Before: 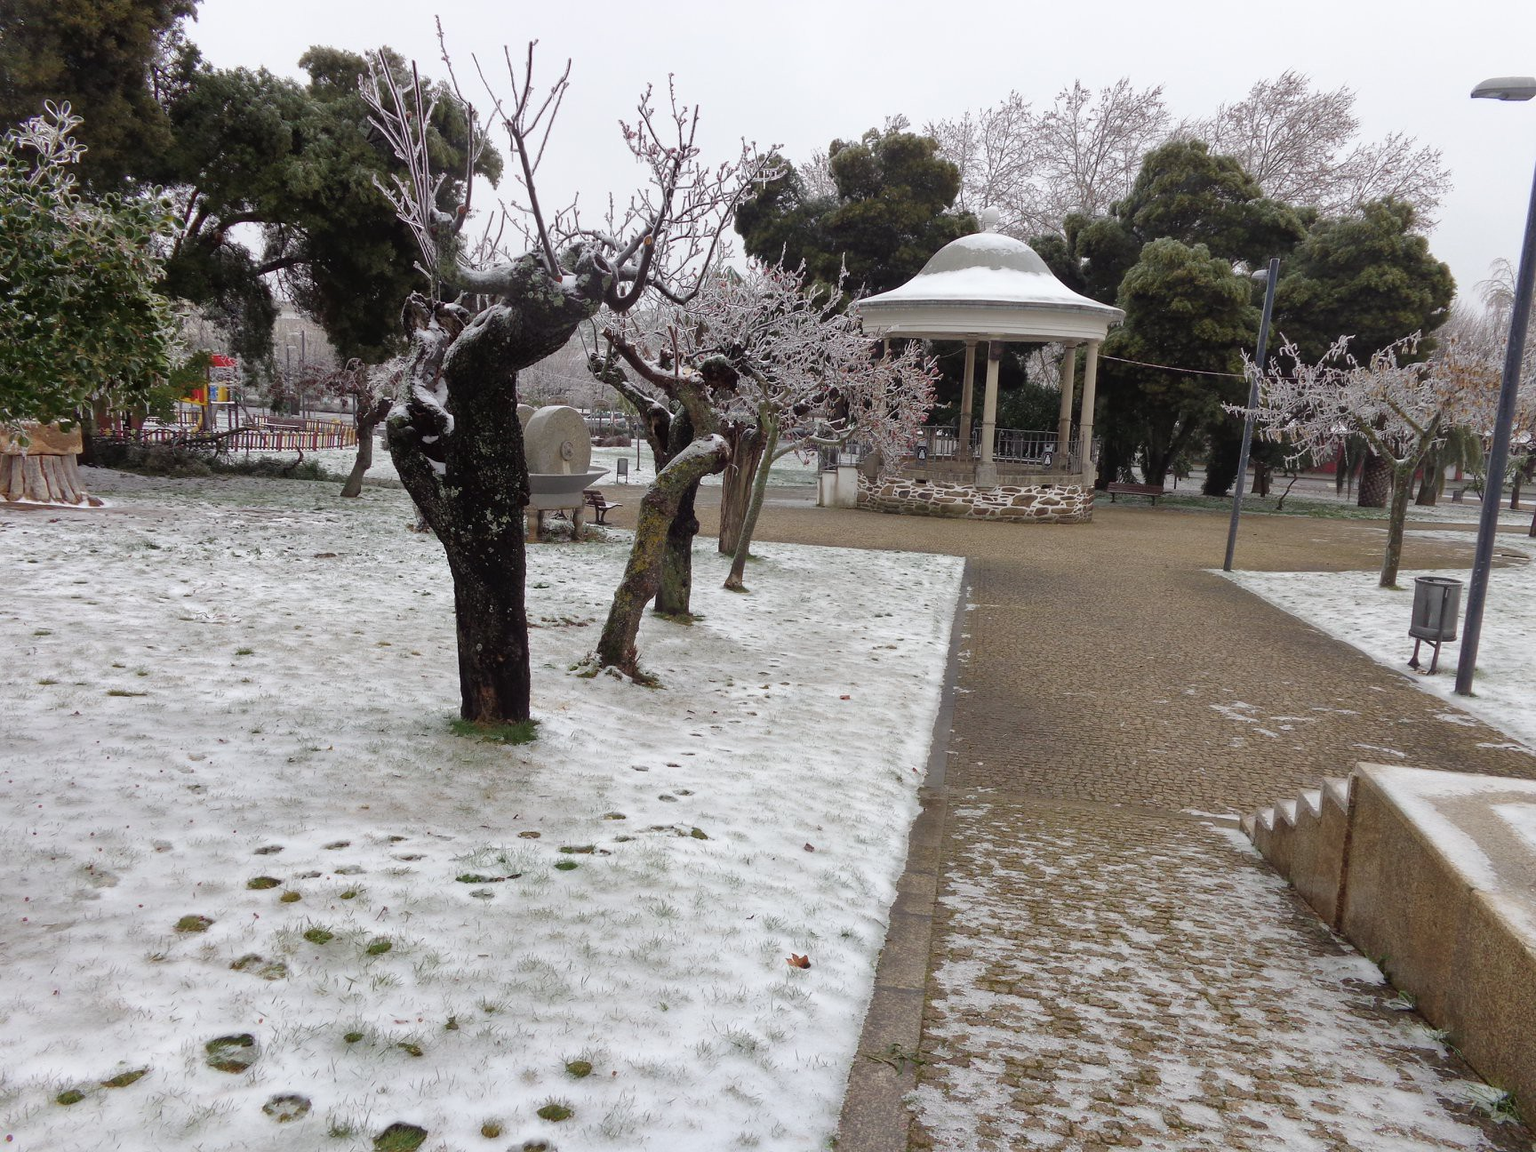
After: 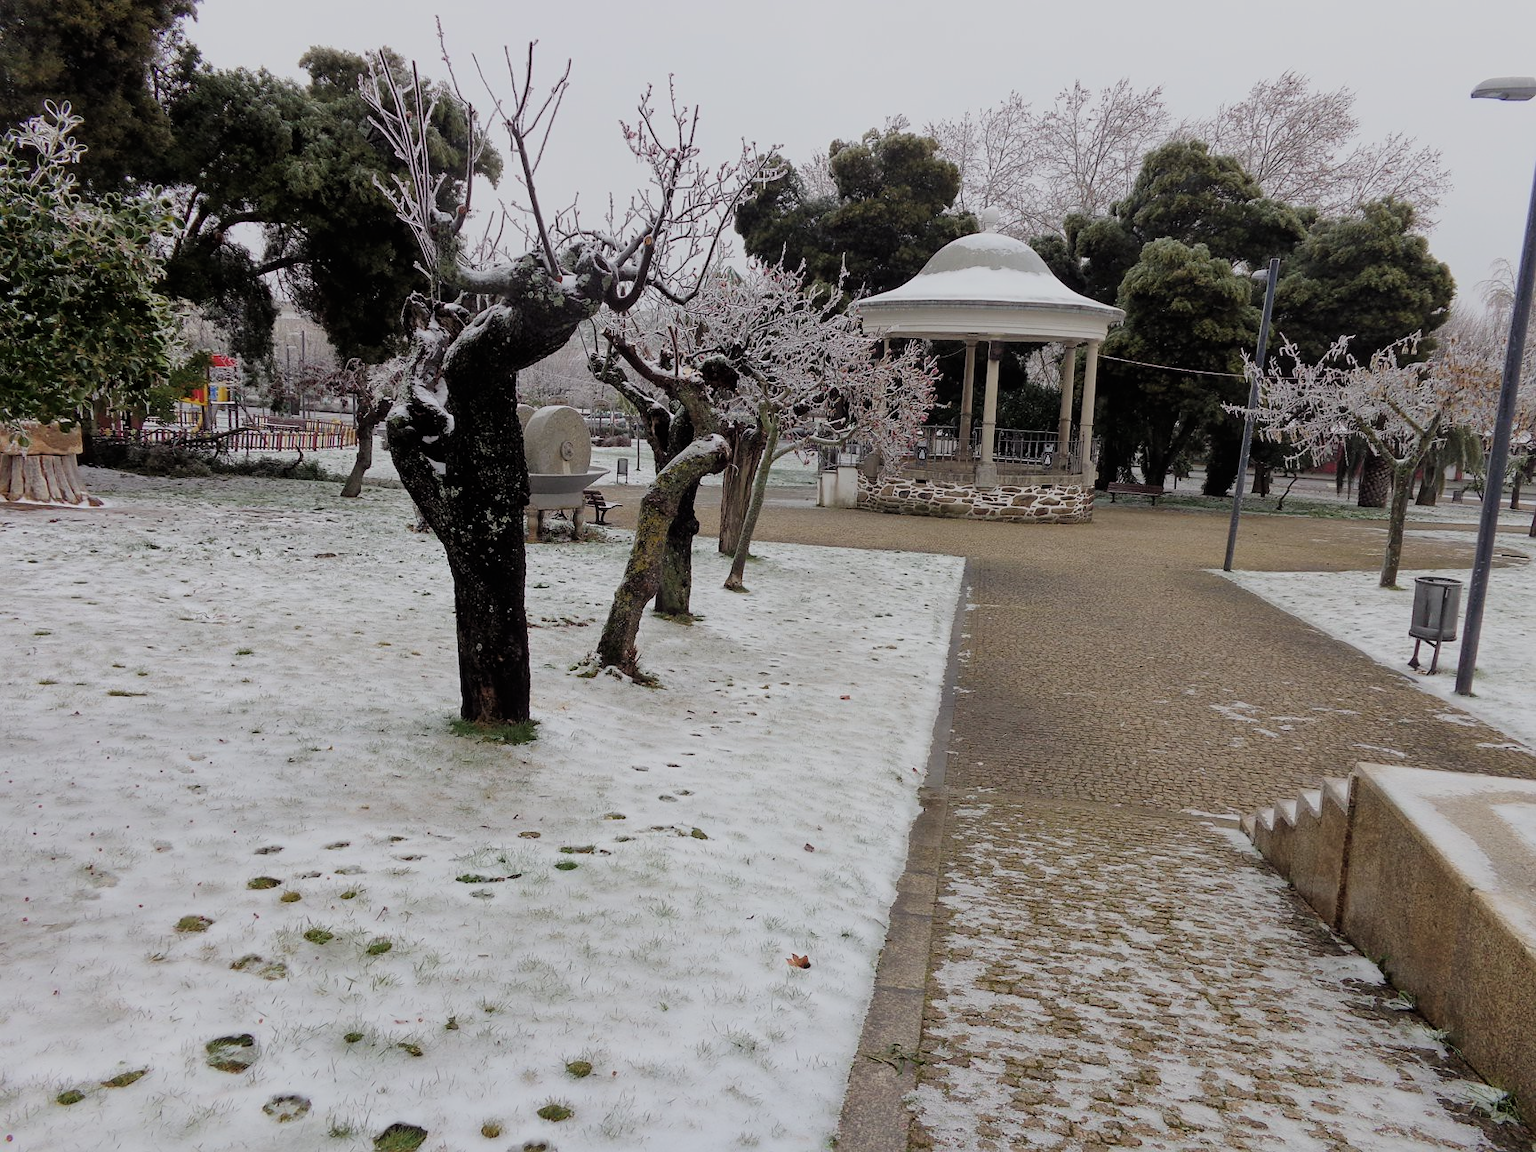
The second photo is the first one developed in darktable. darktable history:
filmic rgb: black relative exposure -7.38 EV, white relative exposure 5.09 EV, threshold 2.97 EV, hardness 3.2, color science v6 (2022), enable highlight reconstruction true
sharpen: amount 0.201
